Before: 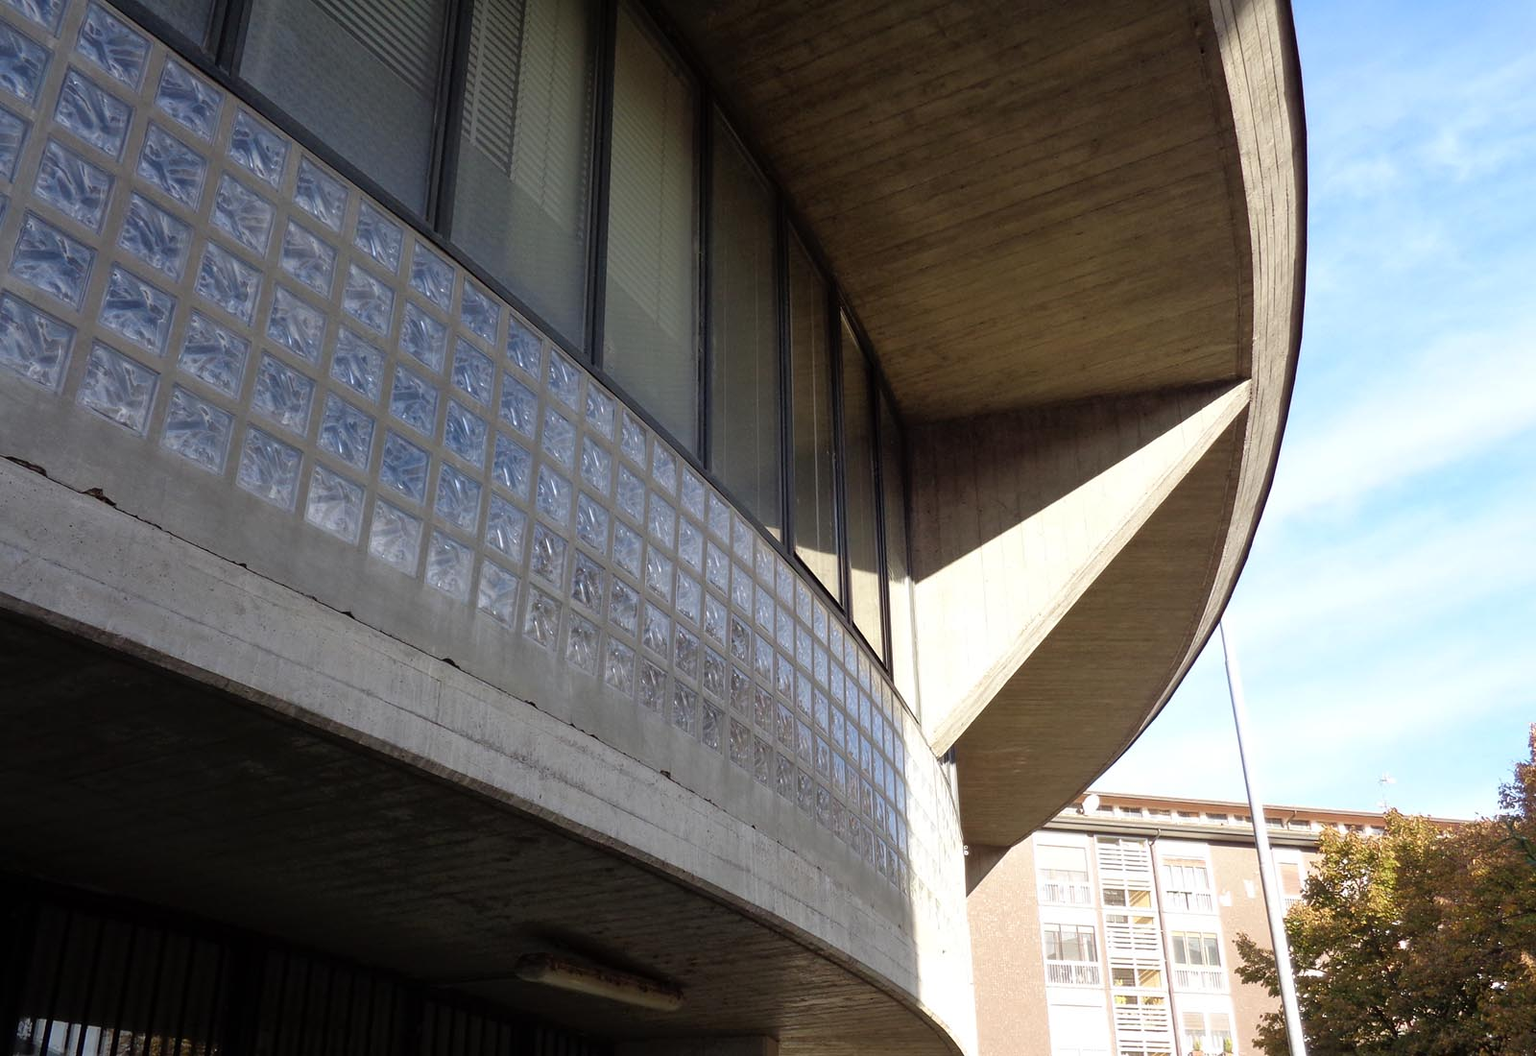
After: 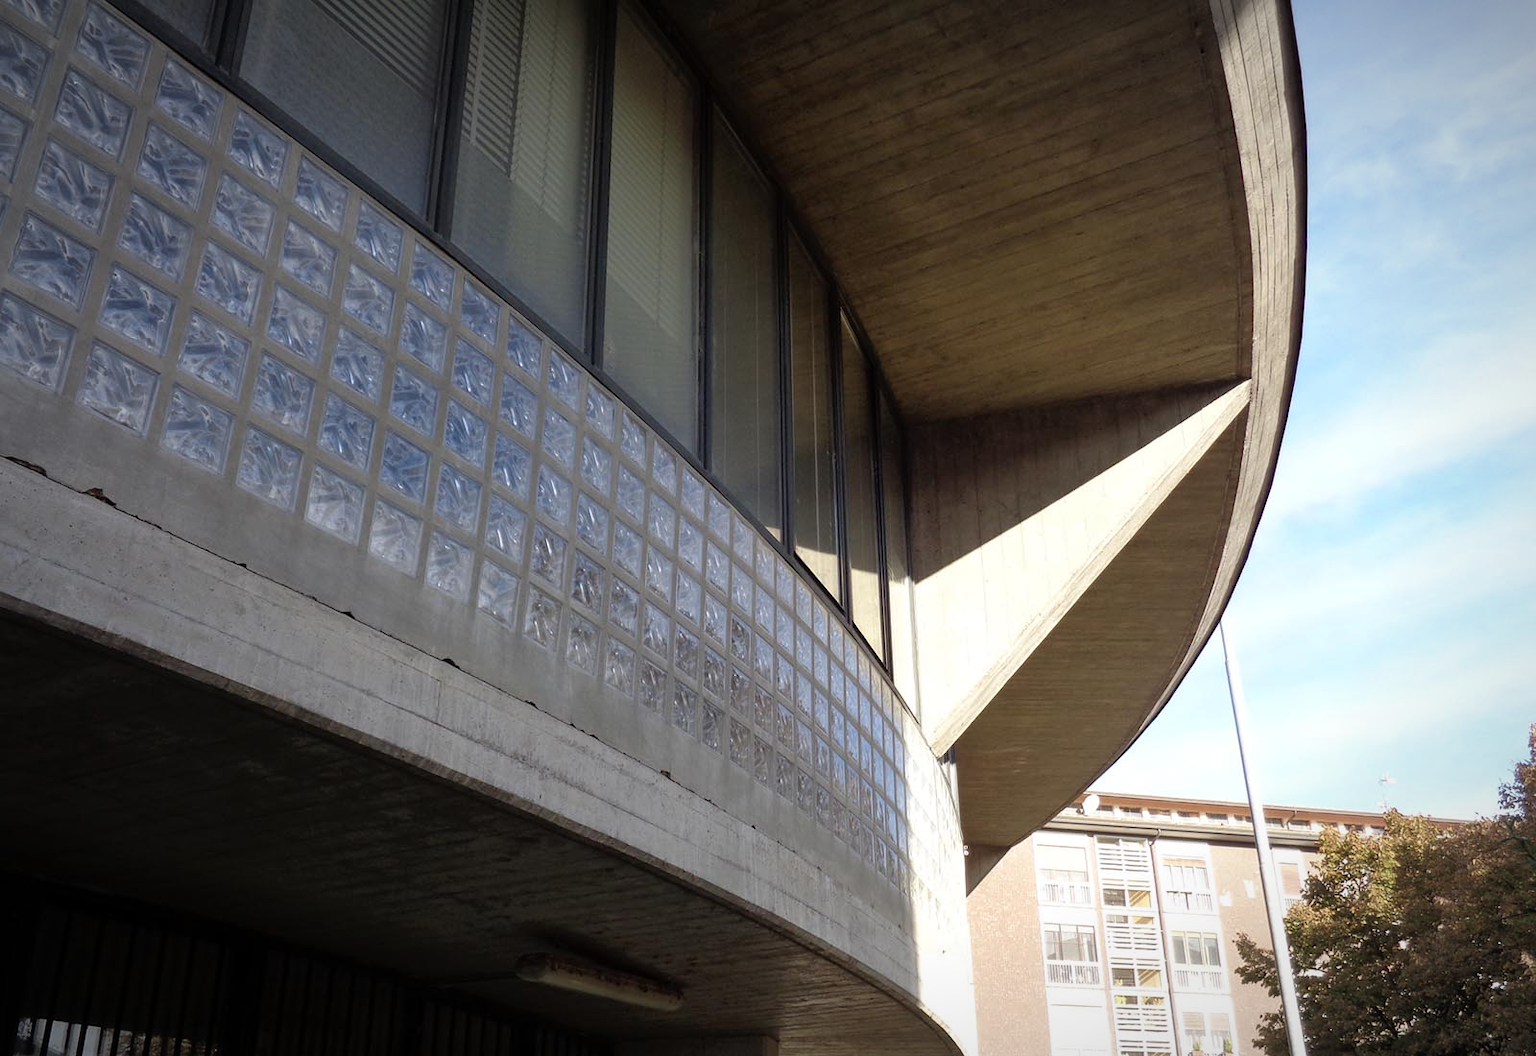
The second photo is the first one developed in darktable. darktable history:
vignetting: fall-off radius 60.02%, brightness -0.475, automatic ratio true
